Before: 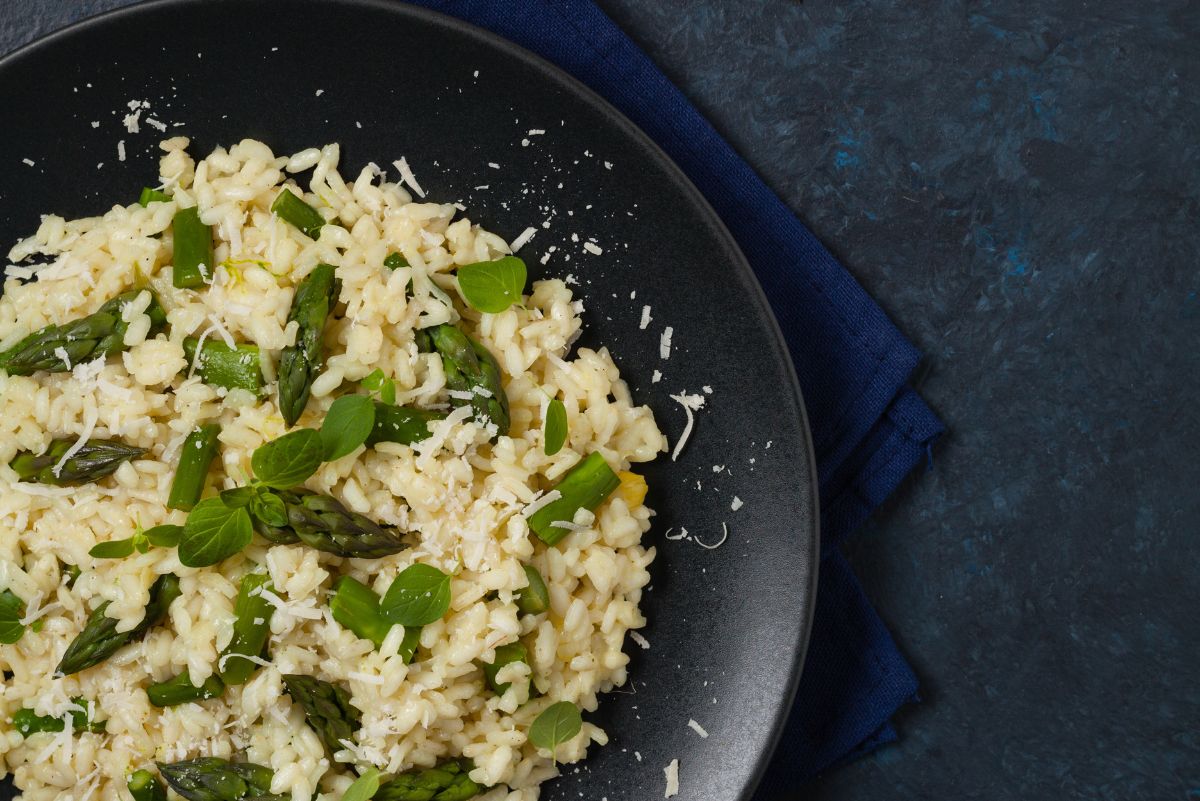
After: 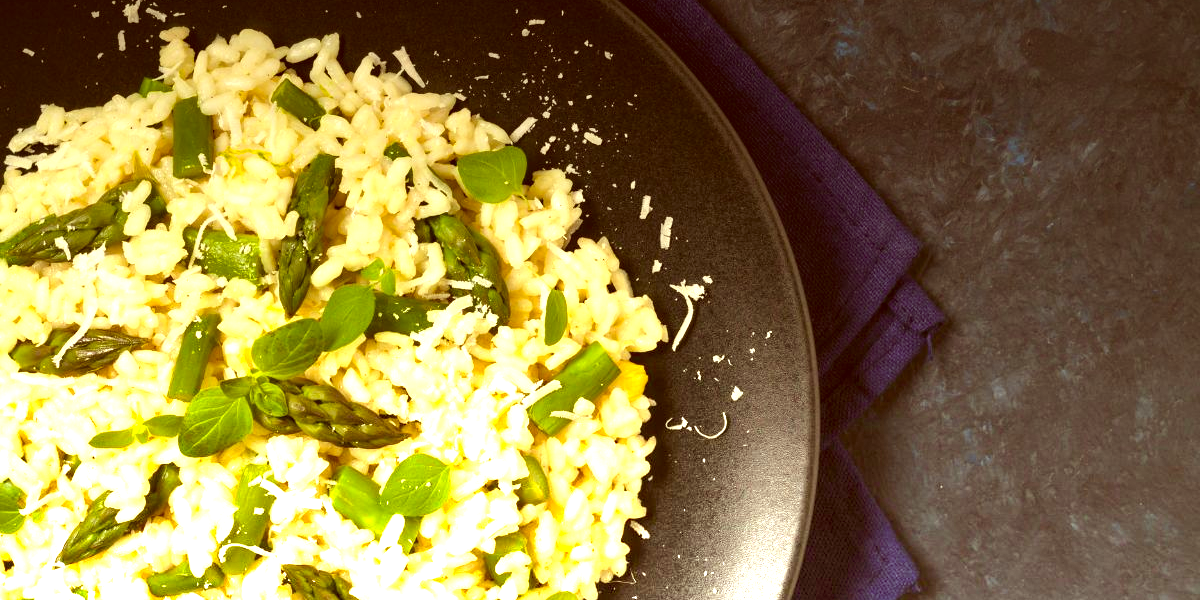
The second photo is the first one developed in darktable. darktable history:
graduated density: density -3.9 EV
color correction: highlights a* 1.12, highlights b* 24.26, shadows a* 15.58, shadows b* 24.26
crop: top 13.819%, bottom 11.169%
tone equalizer: on, module defaults
